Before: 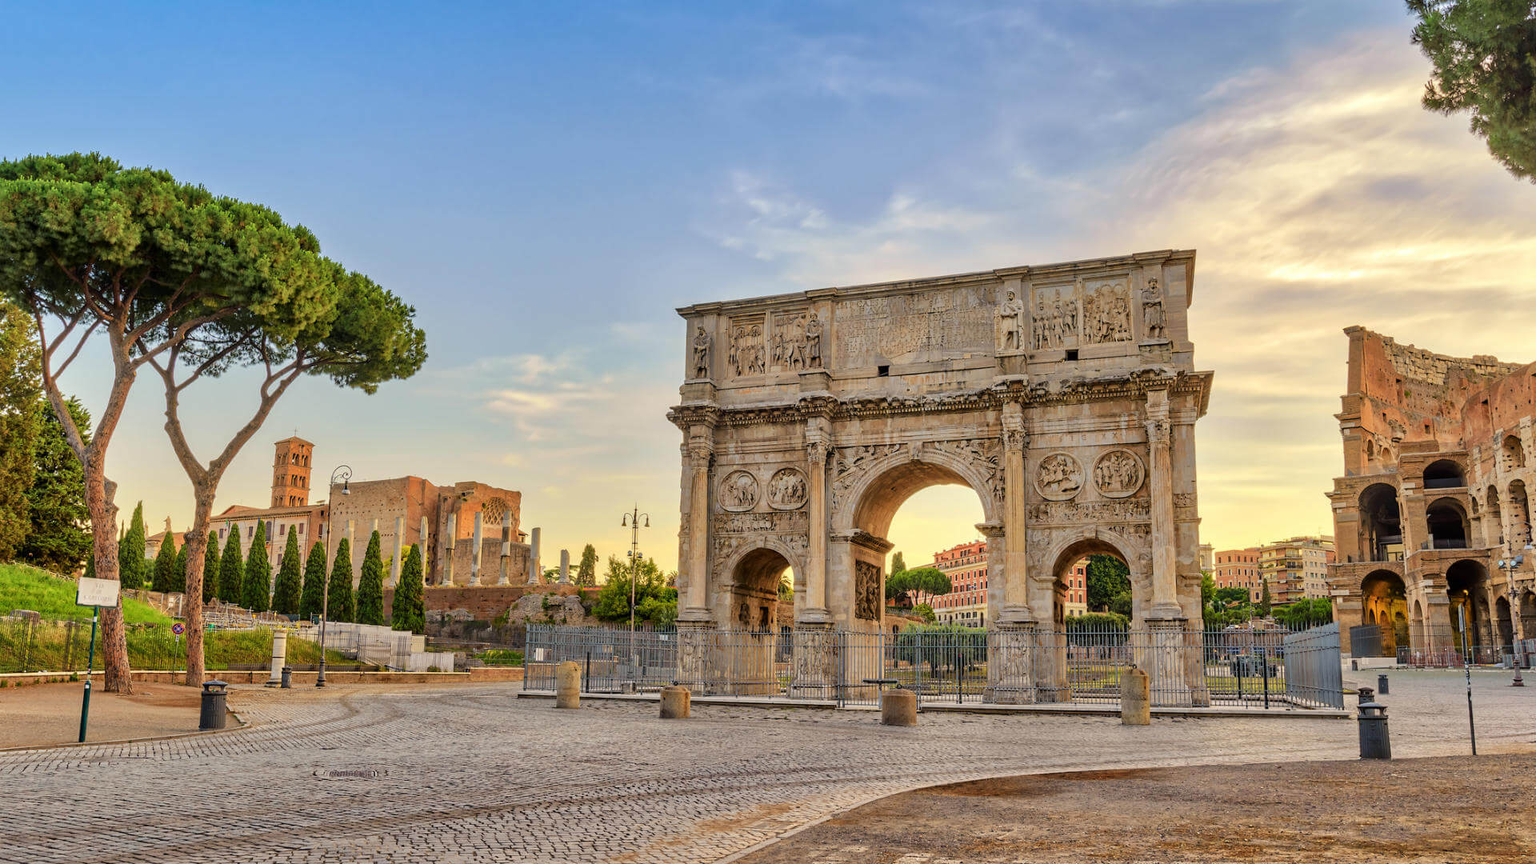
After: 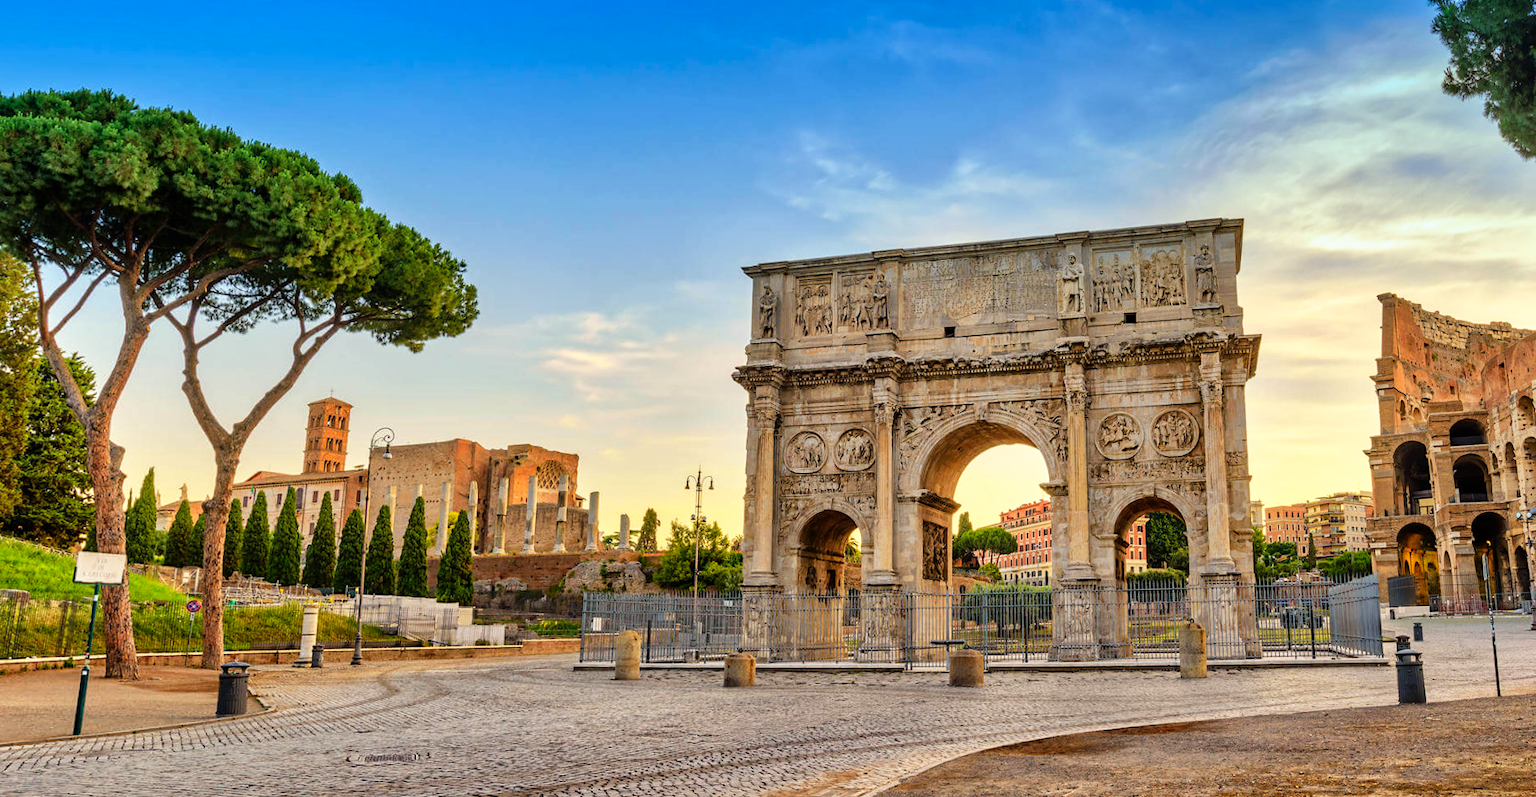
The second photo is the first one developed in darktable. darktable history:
graduated density: density 2.02 EV, hardness 44%, rotation 0.374°, offset 8.21, hue 208.8°, saturation 97%
rotate and perspective: rotation -0.013°, lens shift (vertical) -0.027, lens shift (horizontal) 0.178, crop left 0.016, crop right 0.989, crop top 0.082, crop bottom 0.918
tone curve: curves: ch0 [(0, 0) (0.003, 0.001) (0.011, 0.005) (0.025, 0.011) (0.044, 0.02) (0.069, 0.031) (0.1, 0.045) (0.136, 0.077) (0.177, 0.124) (0.224, 0.181) (0.277, 0.245) (0.335, 0.316) (0.399, 0.393) (0.468, 0.477) (0.543, 0.568) (0.623, 0.666) (0.709, 0.771) (0.801, 0.871) (0.898, 0.965) (1, 1)], preserve colors none
